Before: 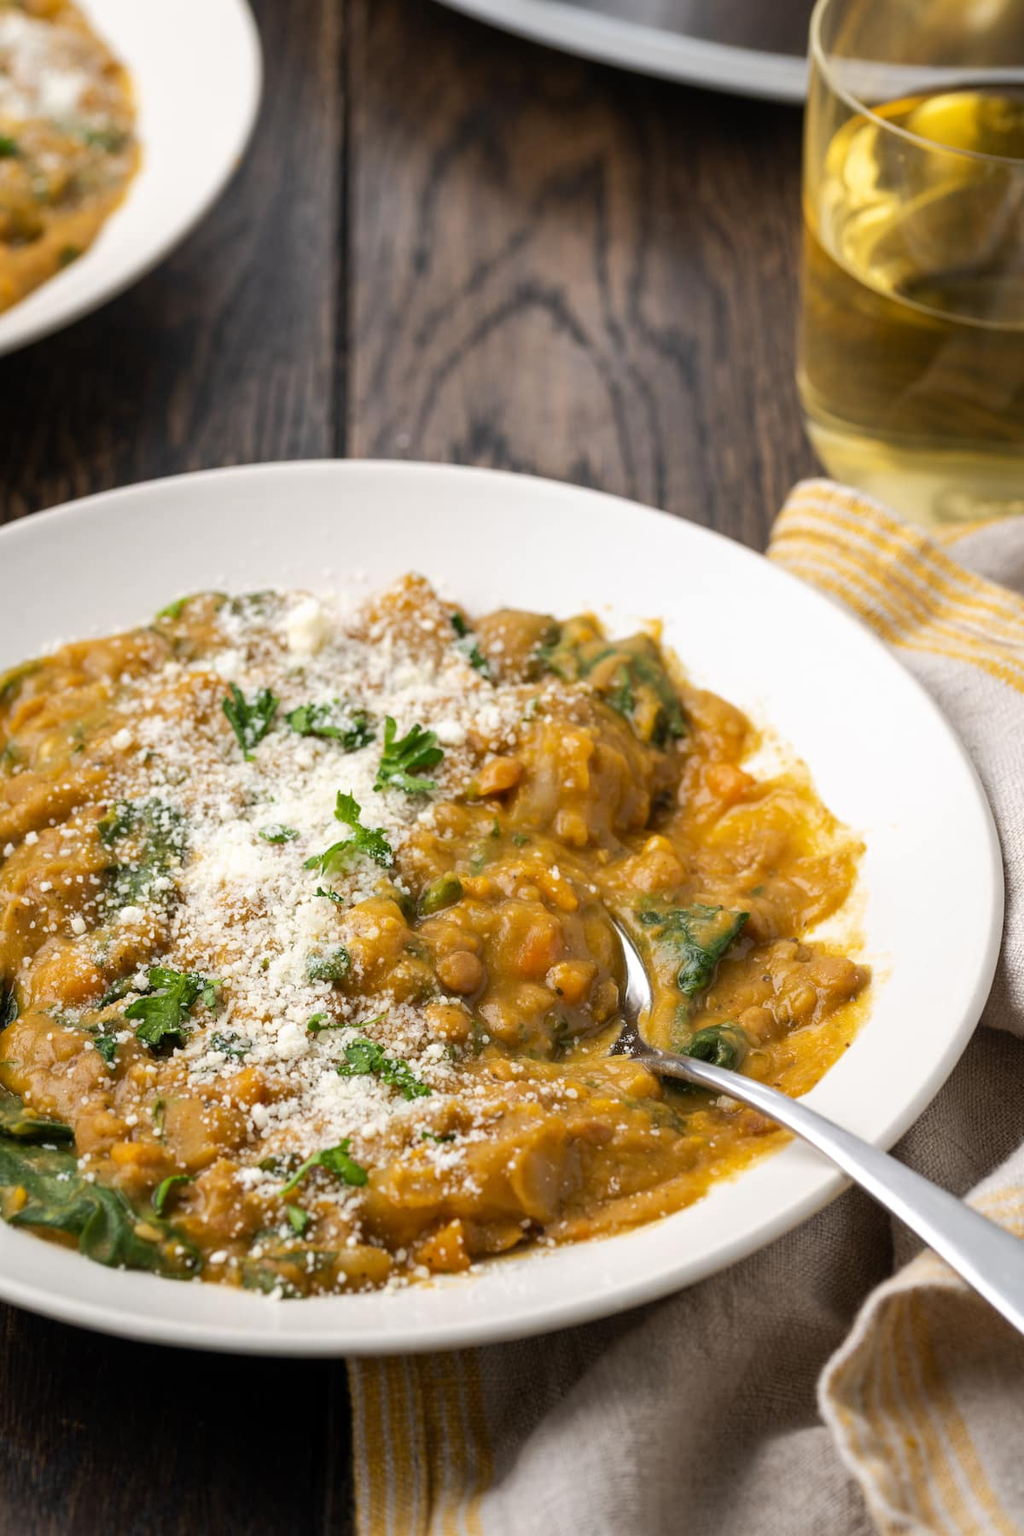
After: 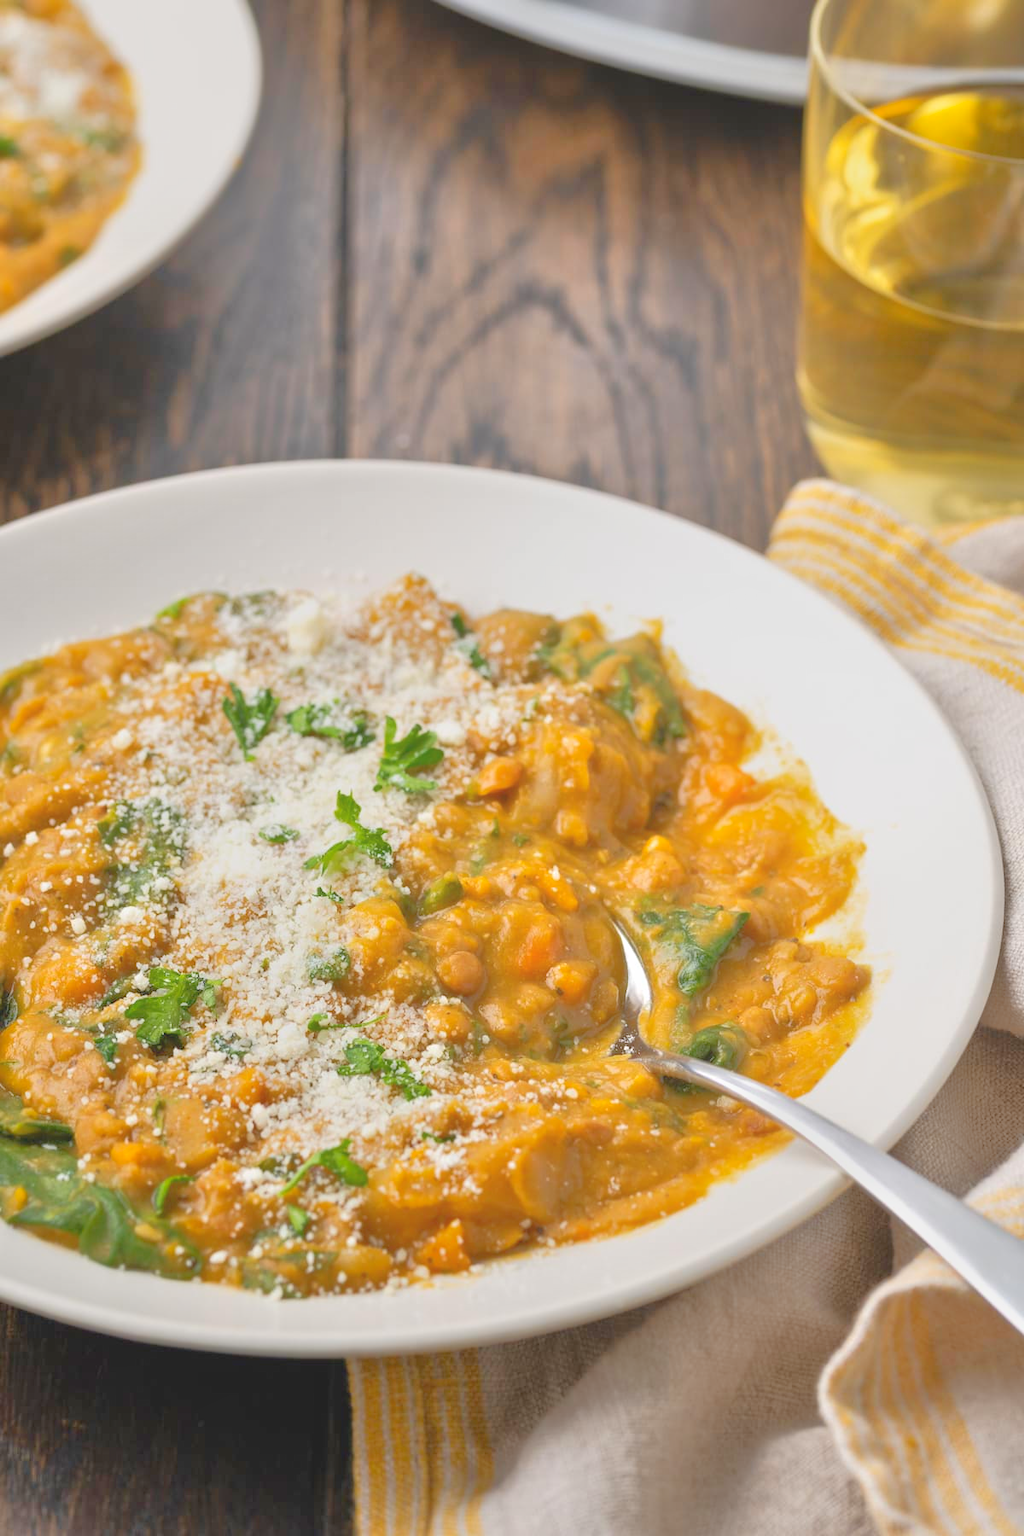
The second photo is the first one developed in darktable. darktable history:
local contrast: detail 71%
tone equalizer: -8 EV 1.98 EV, -7 EV 1.96 EV, -6 EV 1.97 EV, -5 EV 1.98 EV, -4 EV 1.99 EV, -3 EV 1.49 EV, -2 EV 0.975 EV, -1 EV 0.494 EV
